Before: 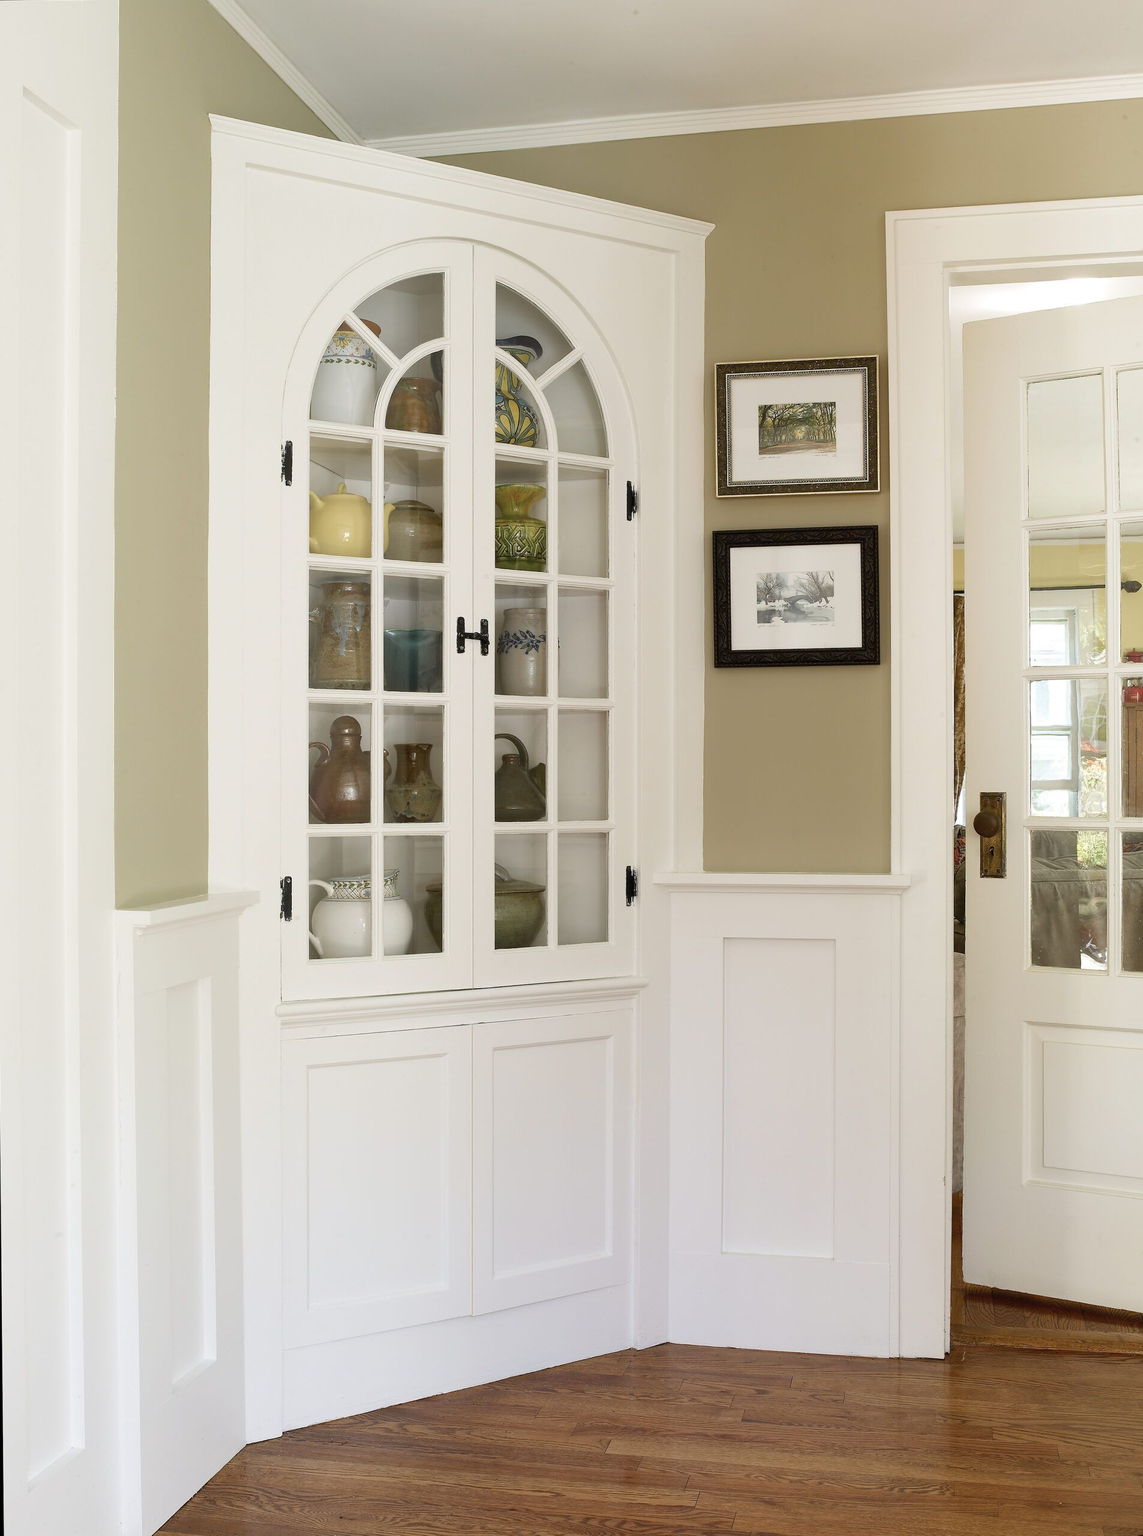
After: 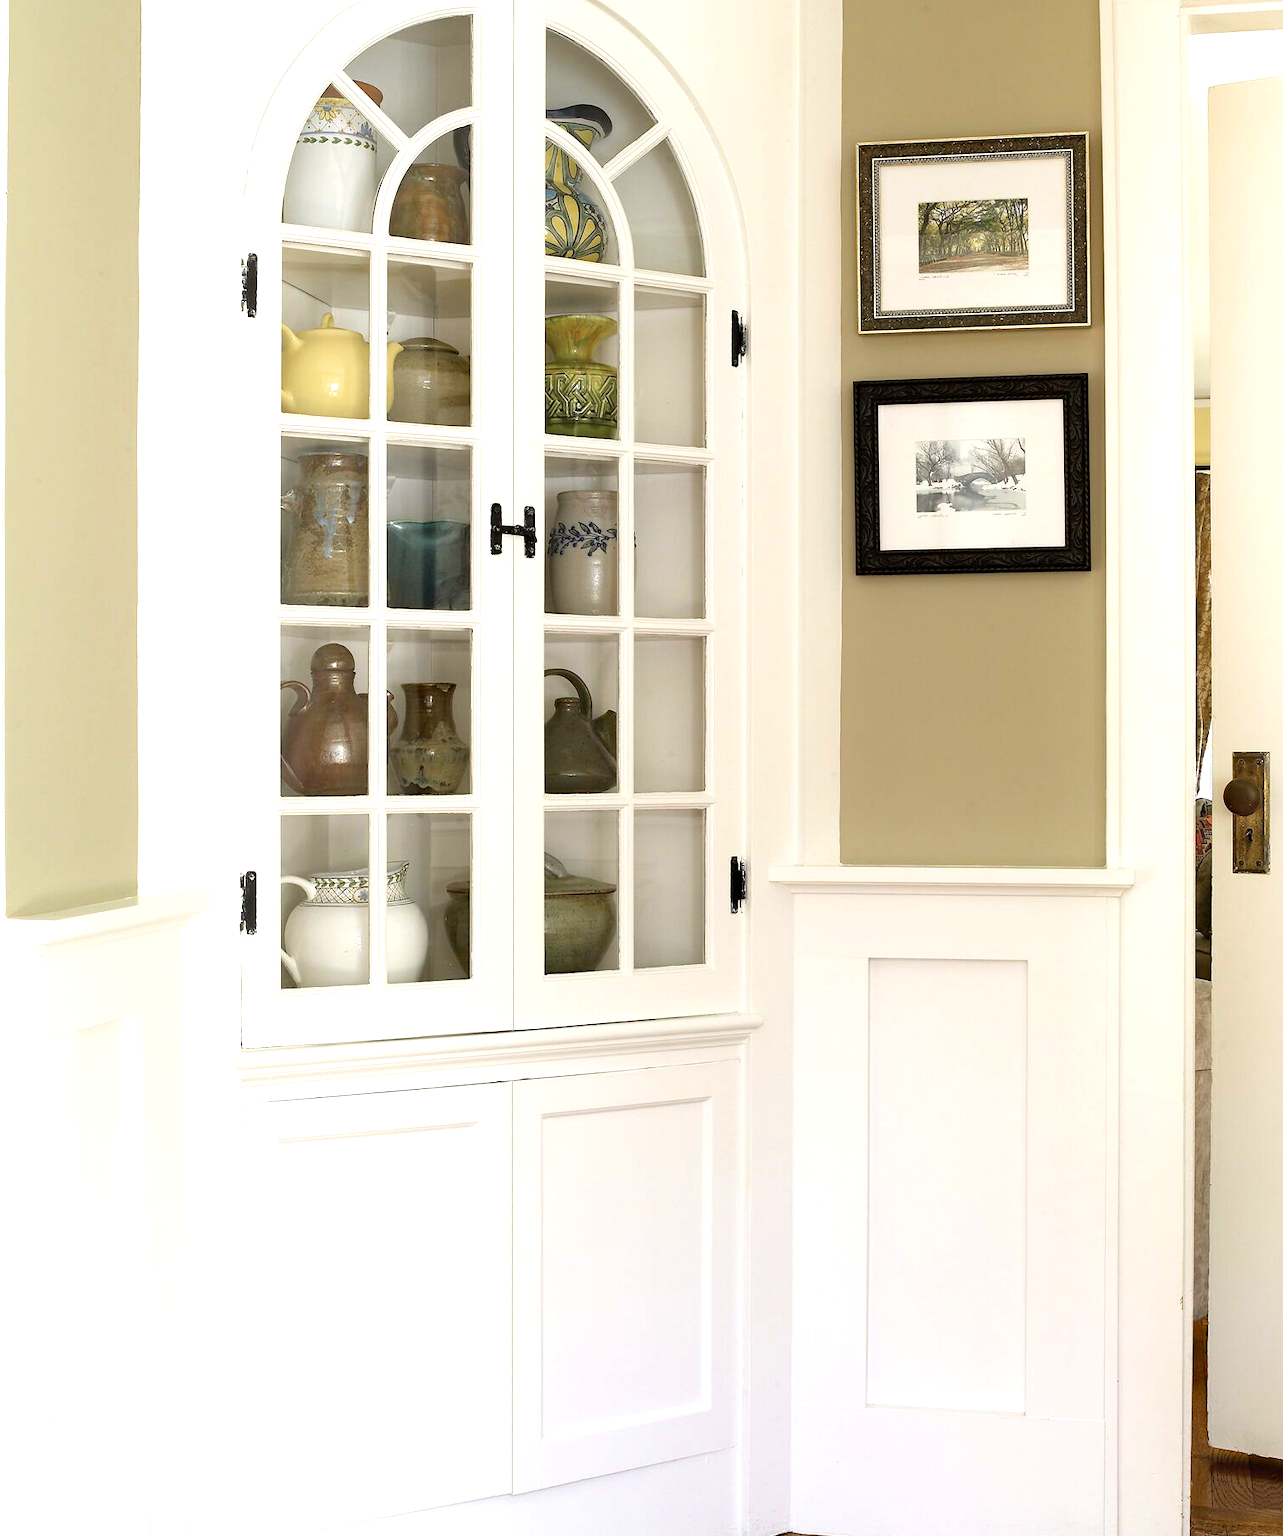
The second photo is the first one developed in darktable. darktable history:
crop: left 9.712%, top 17.071%, right 11.126%, bottom 12.403%
haze removal: compatibility mode true, adaptive false
tone equalizer: -8 EV -0.778 EV, -7 EV -0.705 EV, -6 EV -0.623 EV, -5 EV -0.402 EV, -3 EV 0.373 EV, -2 EV 0.6 EV, -1 EV 0.677 EV, +0 EV 0.769 EV, luminance estimator HSV value / RGB max
